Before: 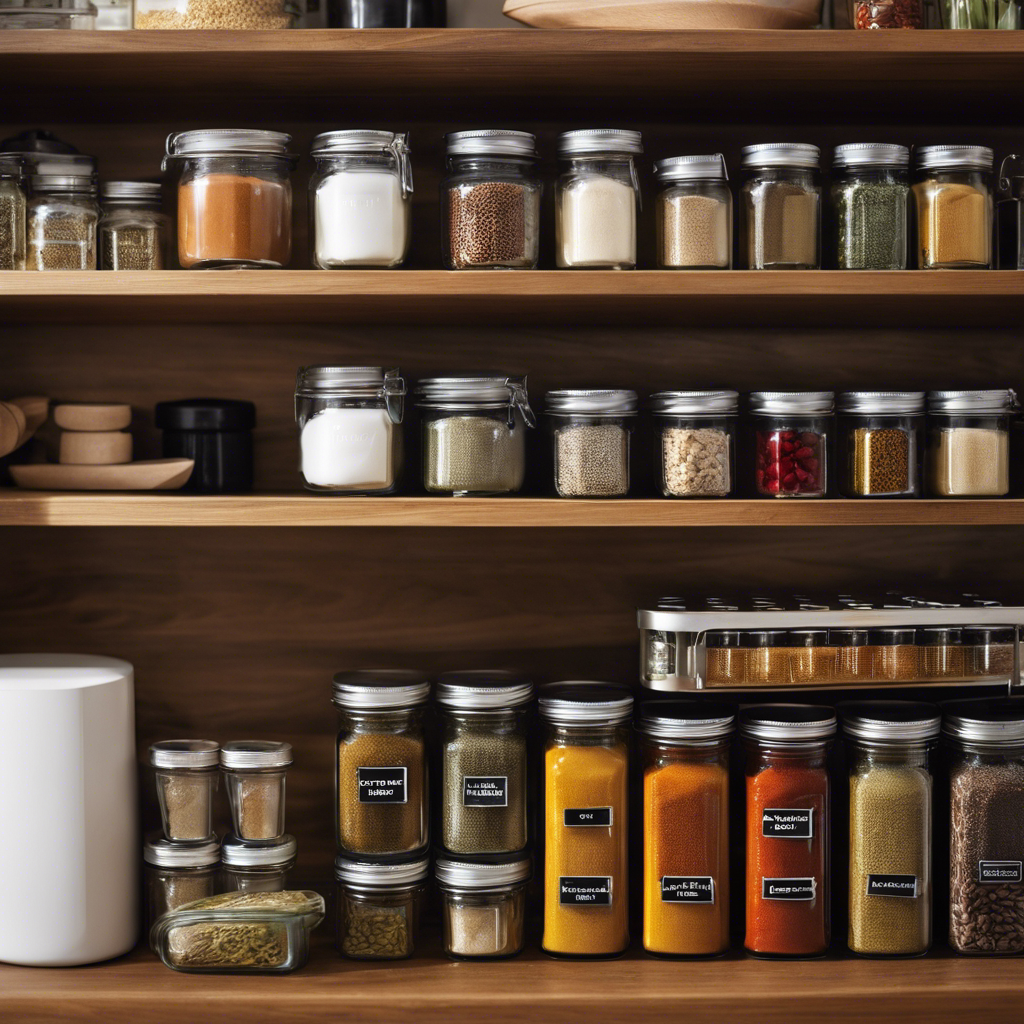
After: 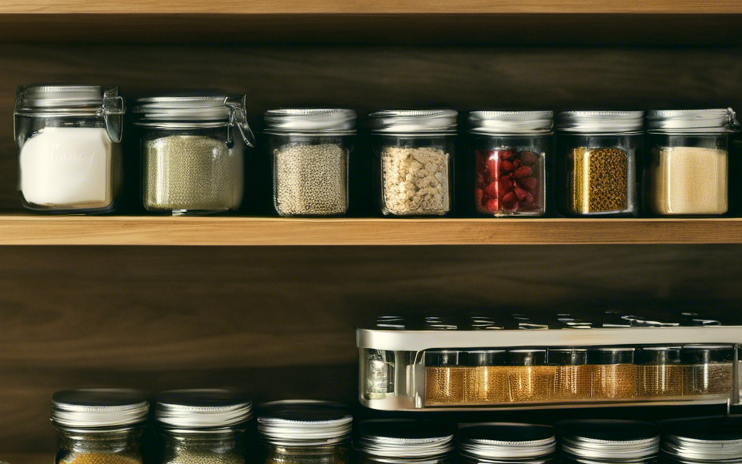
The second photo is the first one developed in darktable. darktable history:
shadows and highlights: low approximation 0.01, soften with gaussian
color correction: highlights a* -0.543, highlights b* 9.17, shadows a* -8.83, shadows b* 0.96
levels: mode automatic
crop and rotate: left 27.499%, top 27.508%, bottom 27.112%
